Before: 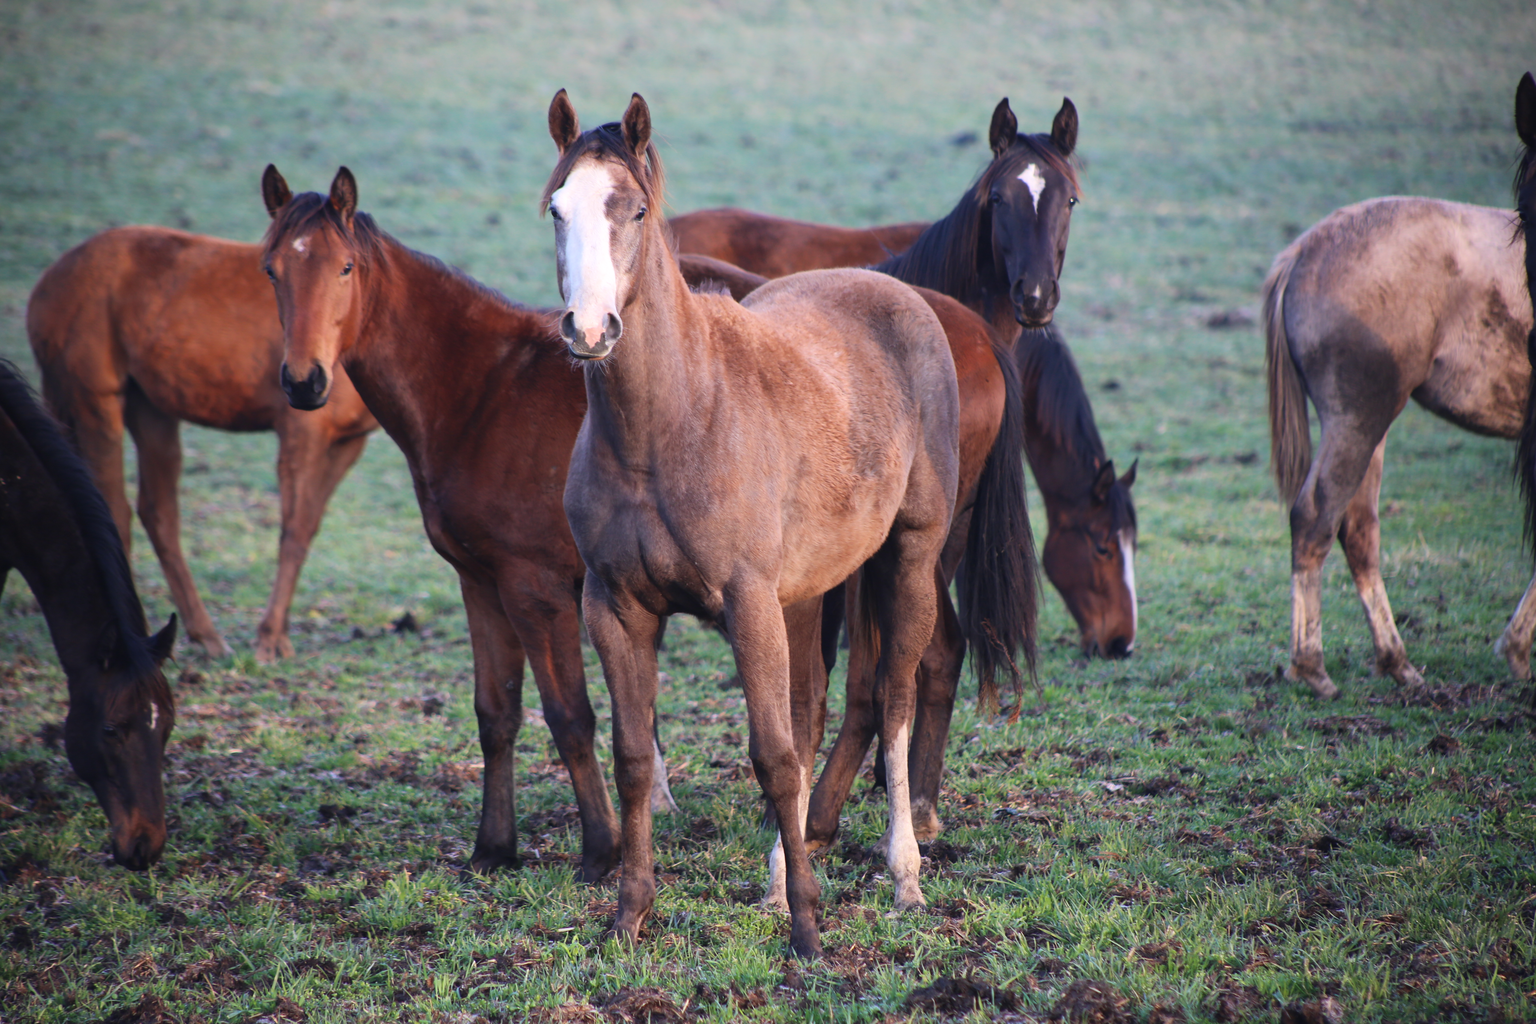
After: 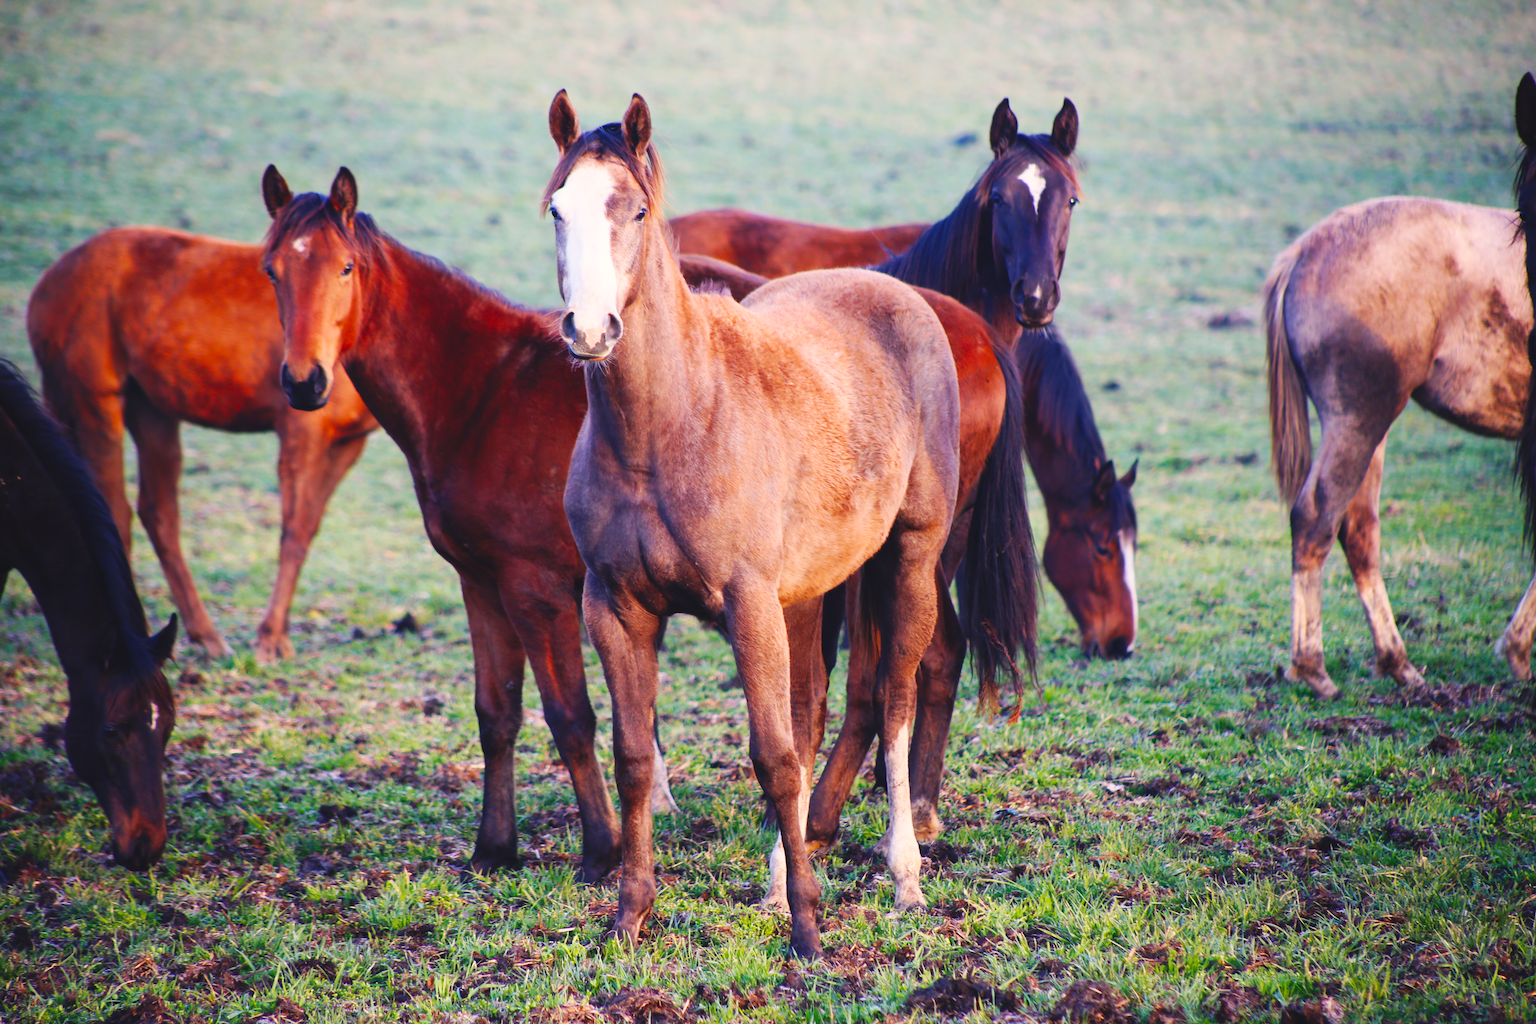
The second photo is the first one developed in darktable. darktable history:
base curve: curves: ch0 [(0, 0) (0.032, 0.025) (0.121, 0.166) (0.206, 0.329) (0.605, 0.79) (1, 1)], preserve colors none
color balance rgb: shadows lift › chroma 2%, shadows lift › hue 247.2°, power › chroma 0.3%, power › hue 25.2°, highlights gain › chroma 3%, highlights gain › hue 60°, global offset › luminance 0.75%, perceptual saturation grading › global saturation 20%, perceptual saturation grading › highlights -20%, perceptual saturation grading › shadows 30%, global vibrance 20%
